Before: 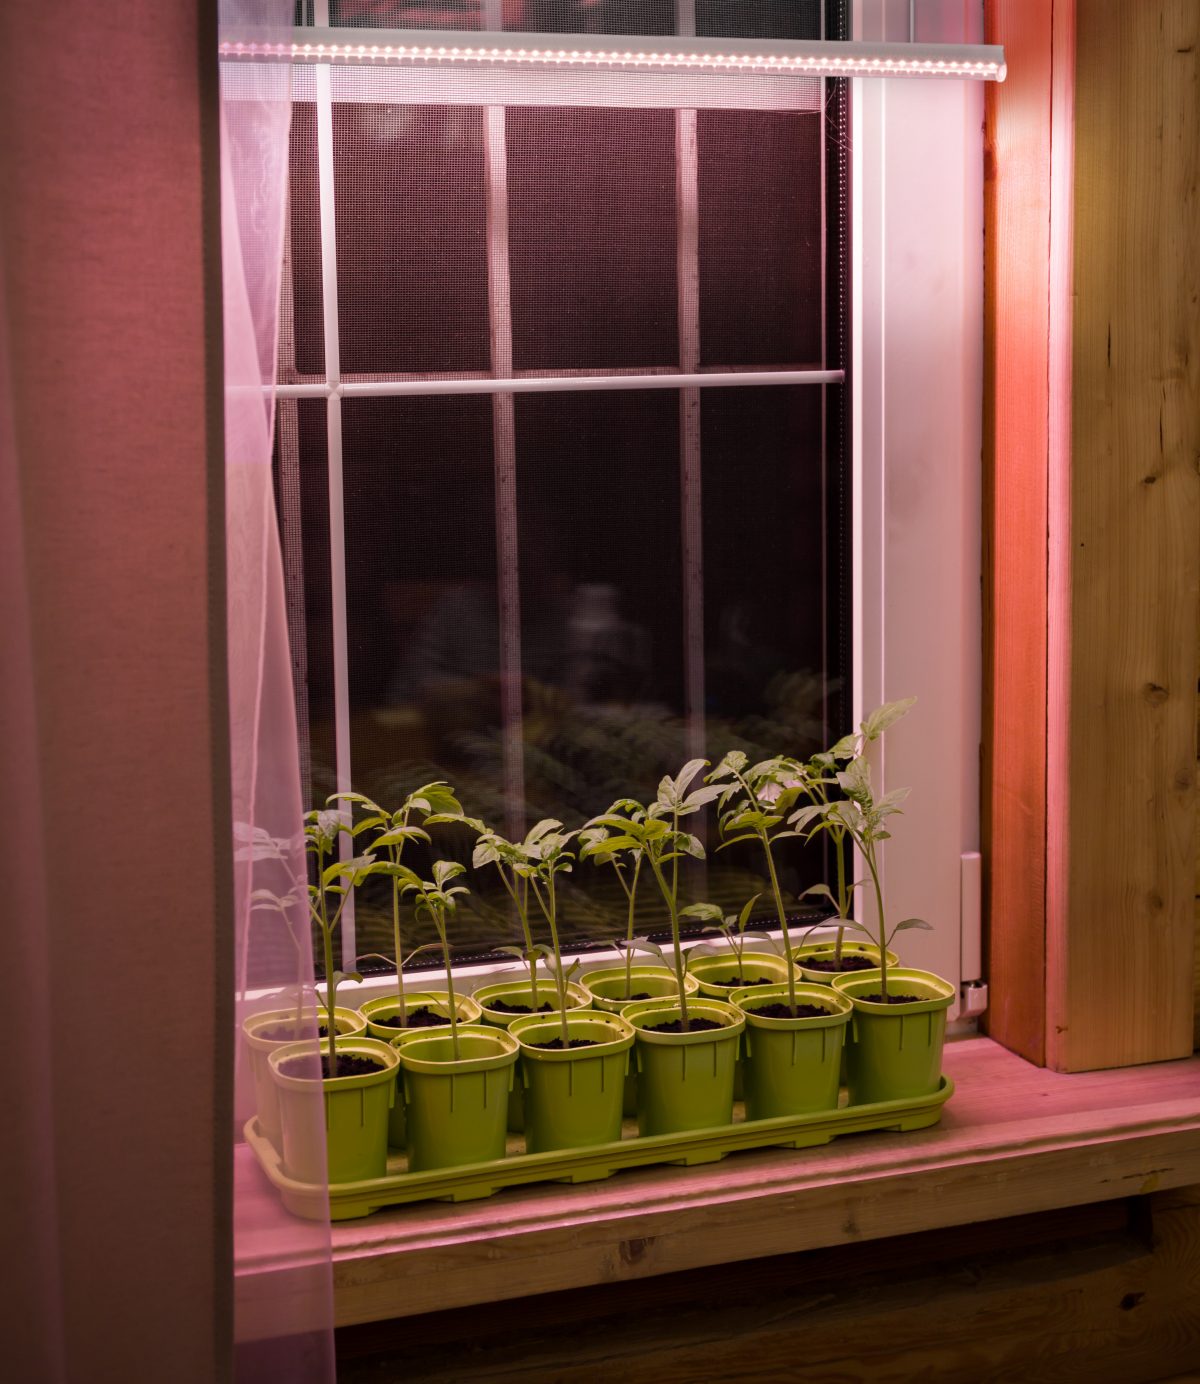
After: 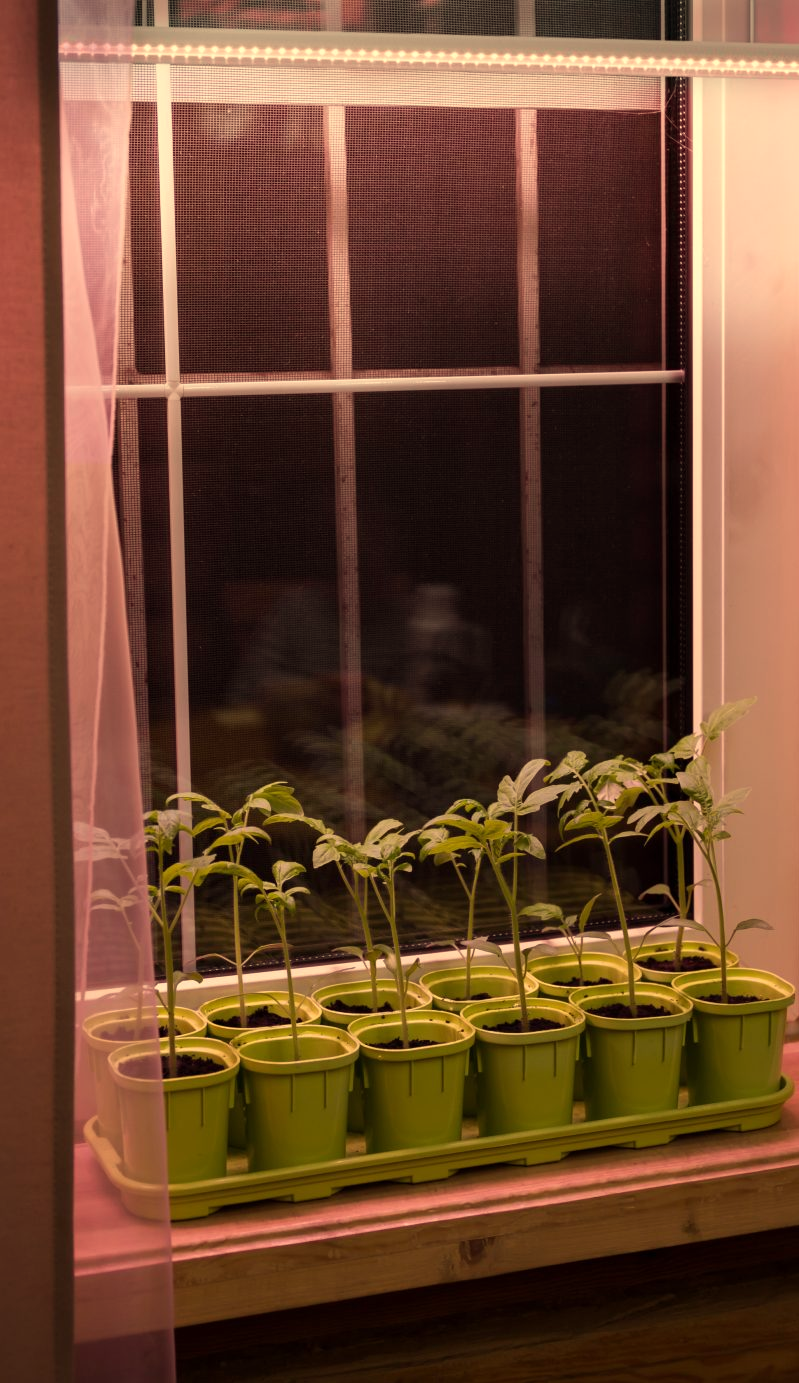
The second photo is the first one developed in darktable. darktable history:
white balance: red 1.08, blue 0.791
crop and rotate: left 13.342%, right 19.991%
